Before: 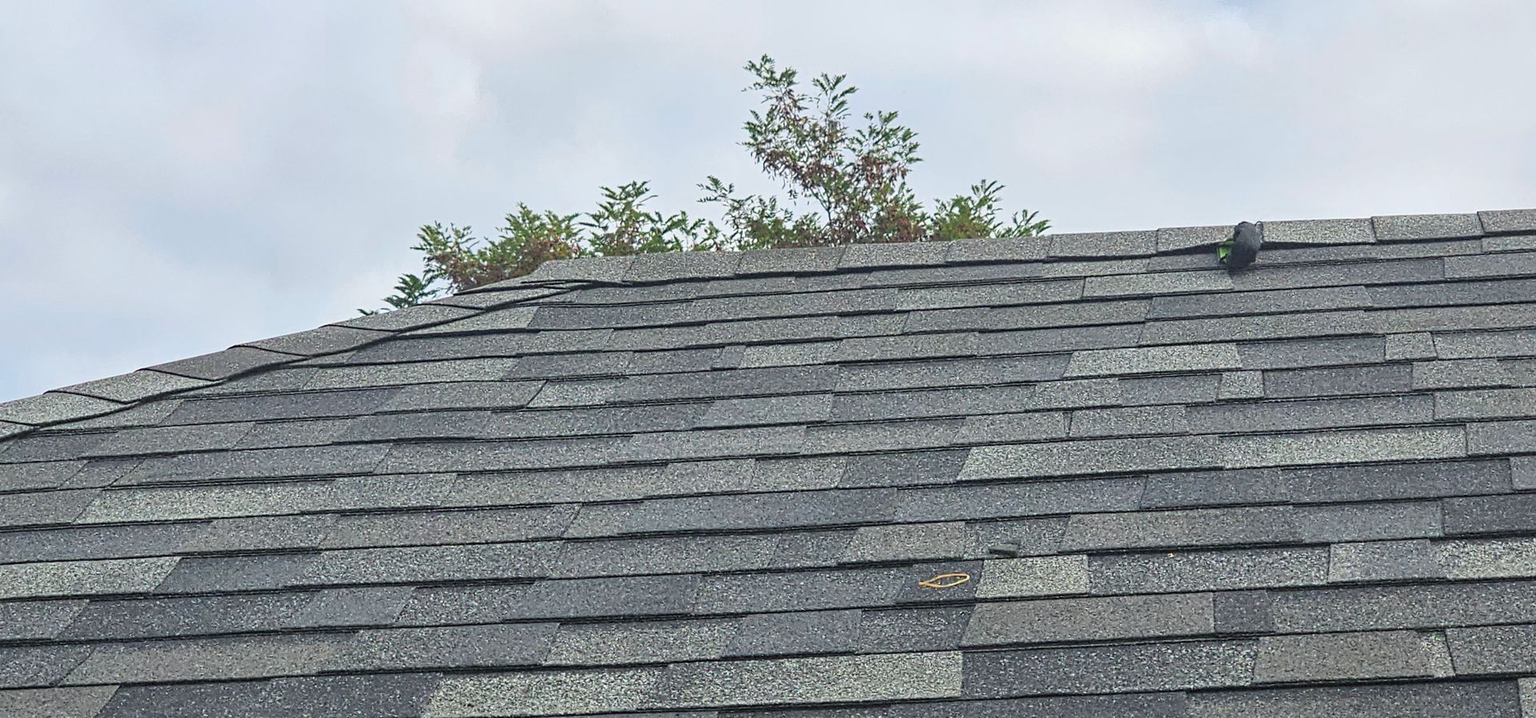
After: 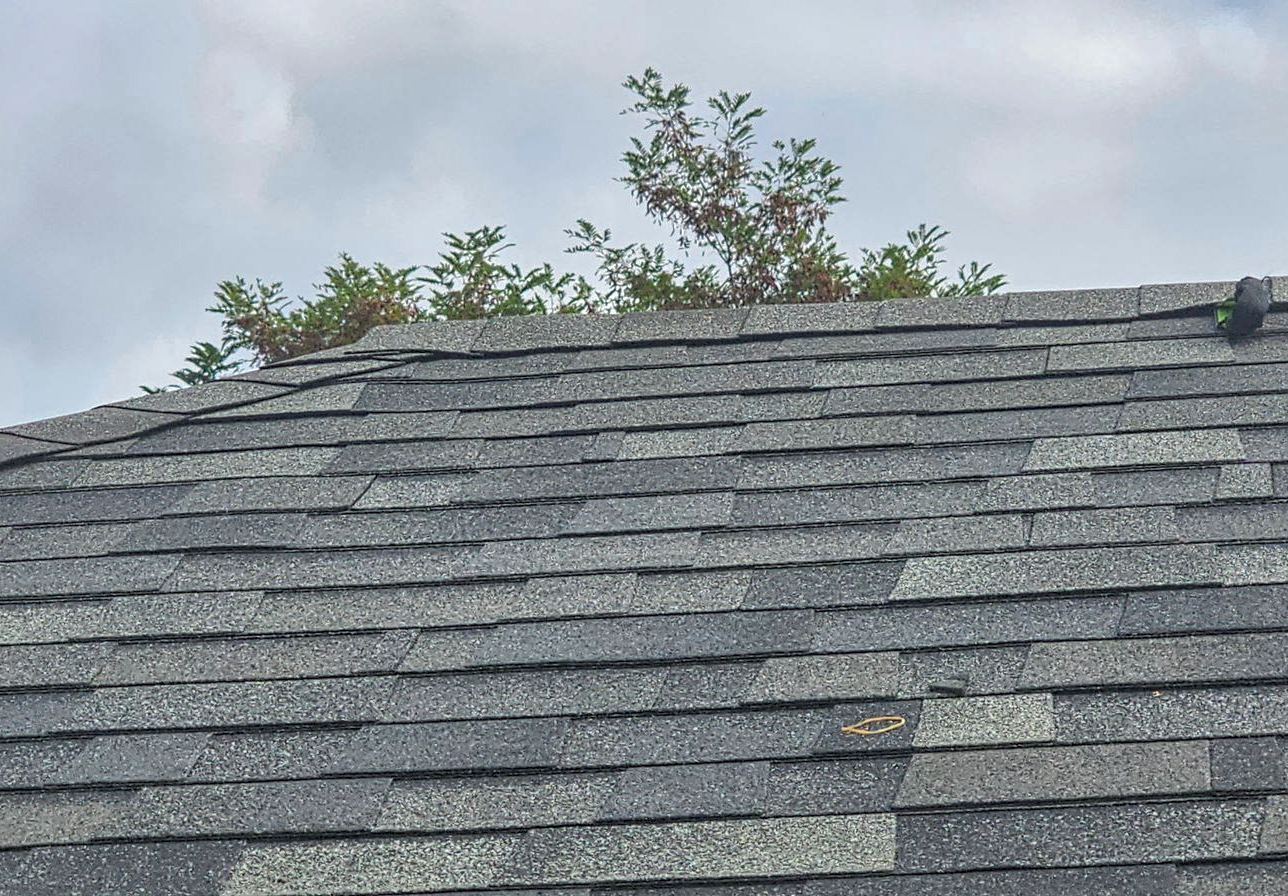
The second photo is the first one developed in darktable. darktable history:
crop and rotate: left 16.006%, right 16.887%
local contrast: on, module defaults
shadows and highlights: on, module defaults
